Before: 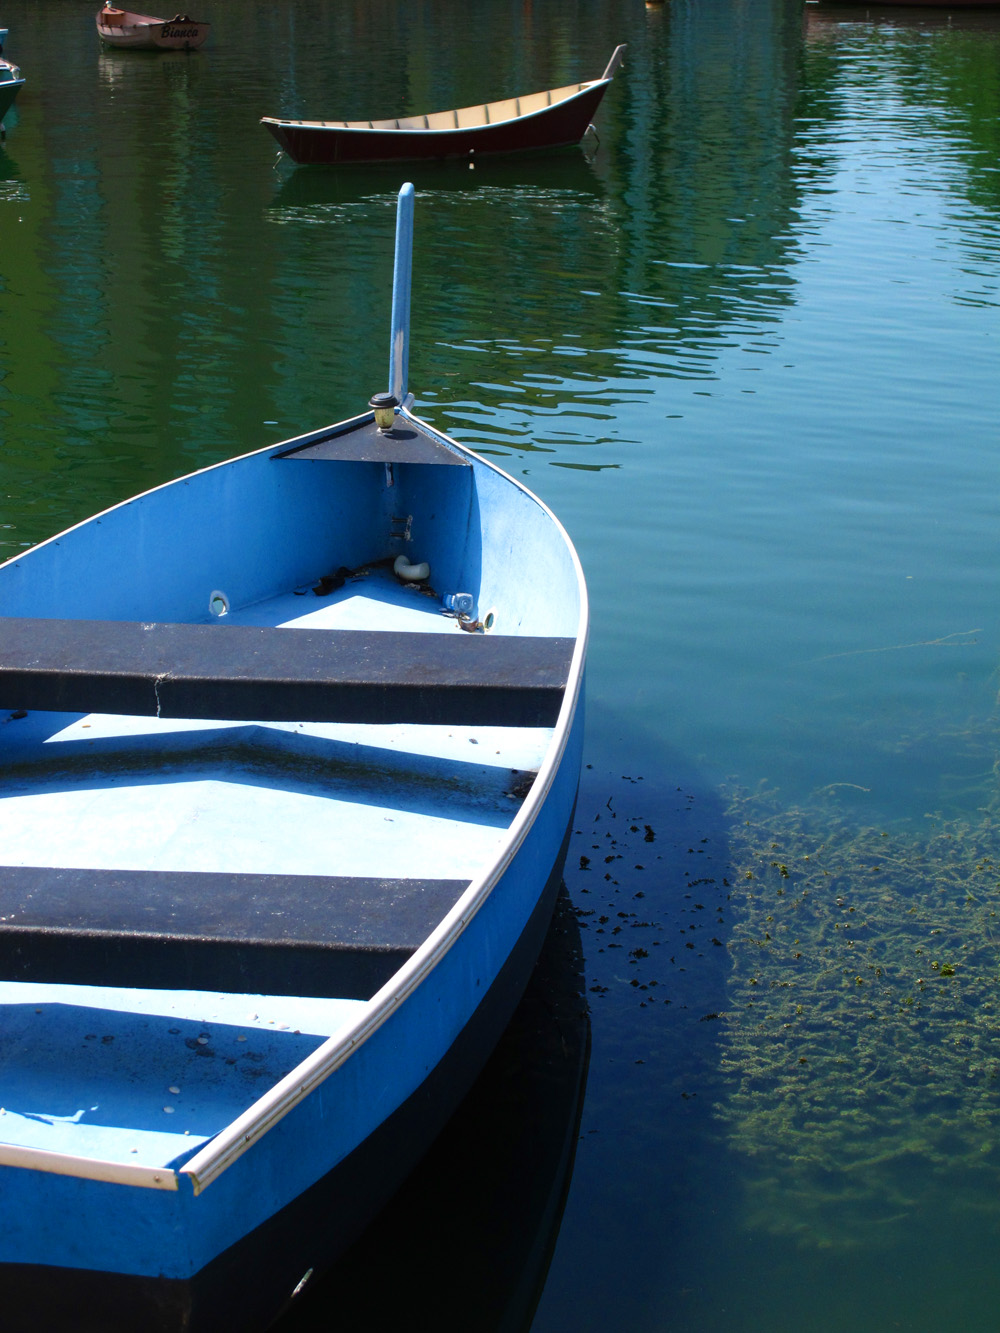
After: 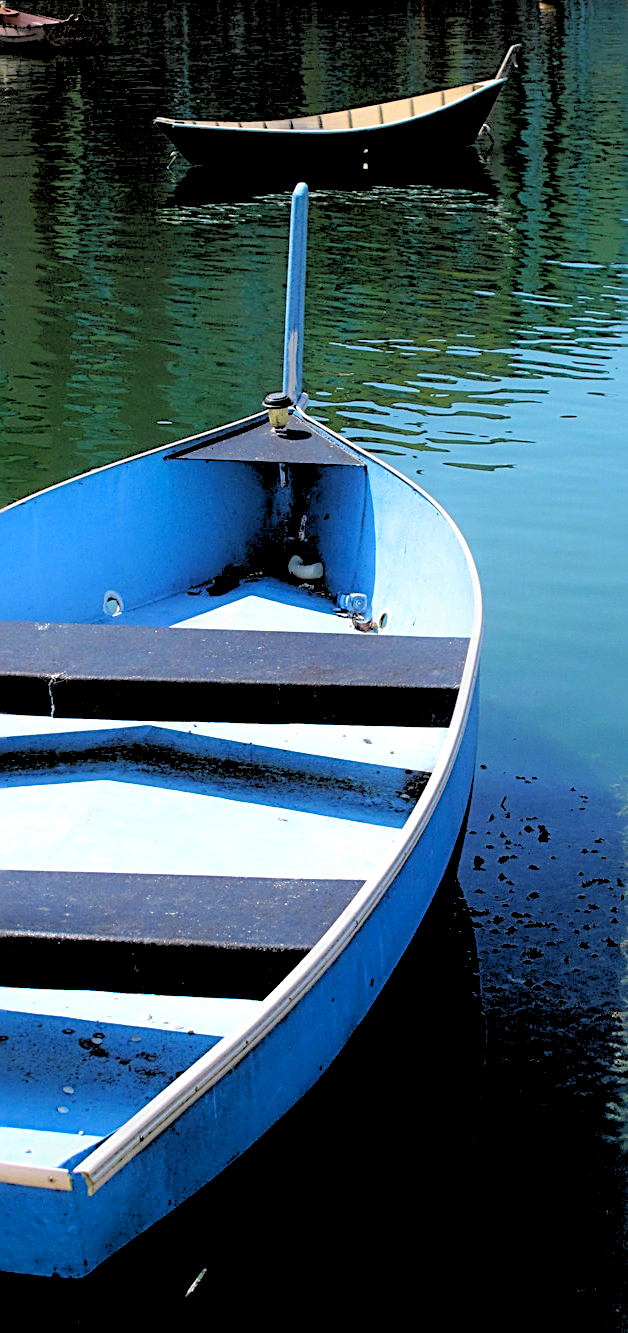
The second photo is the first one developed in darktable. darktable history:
sharpen: radius 2.543, amount 0.636
crop: left 10.644%, right 26.528%
shadows and highlights: shadows 12, white point adjustment 1.2, highlights -0.36, soften with gaussian
rgb levels: levels [[0.027, 0.429, 0.996], [0, 0.5, 1], [0, 0.5, 1]]
contrast equalizer: y [[0.439, 0.44, 0.442, 0.457, 0.493, 0.498], [0.5 ×6], [0.5 ×6], [0 ×6], [0 ×6]]
